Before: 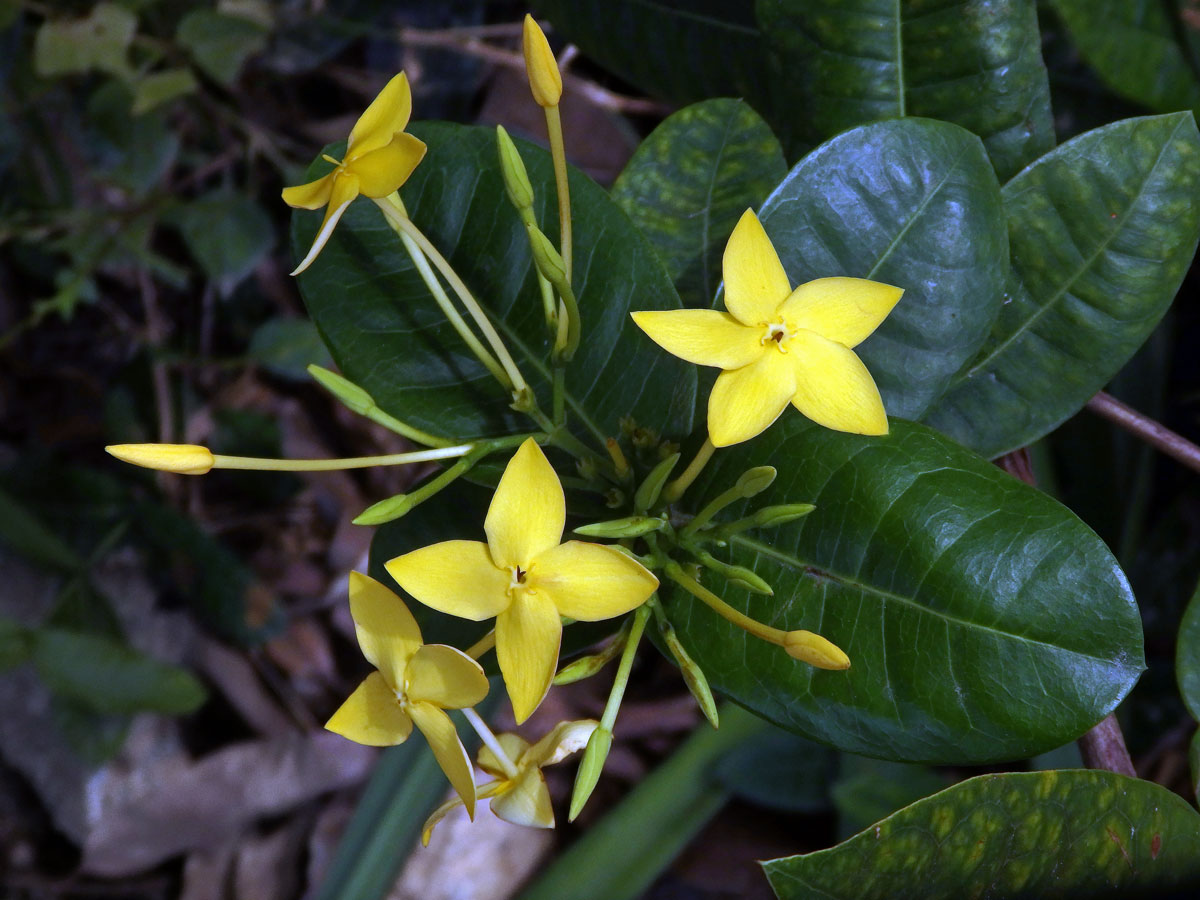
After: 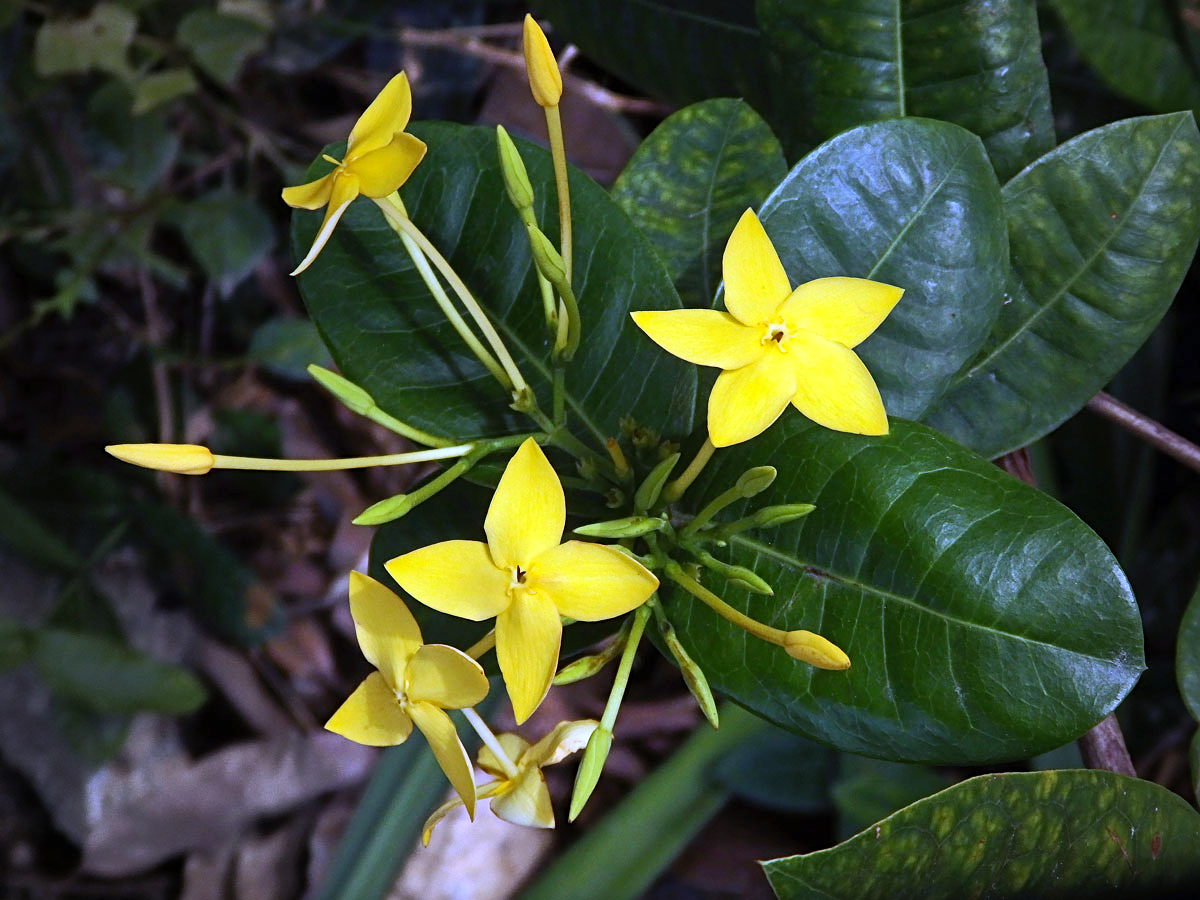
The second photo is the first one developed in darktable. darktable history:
vignetting: fall-off start 72.77%, fall-off radius 107.86%, brightness -0.401, saturation -0.289, width/height ratio 0.73
contrast brightness saturation: contrast 0.2, brightness 0.154, saturation 0.148
sharpen: radius 2.507, amount 0.325
